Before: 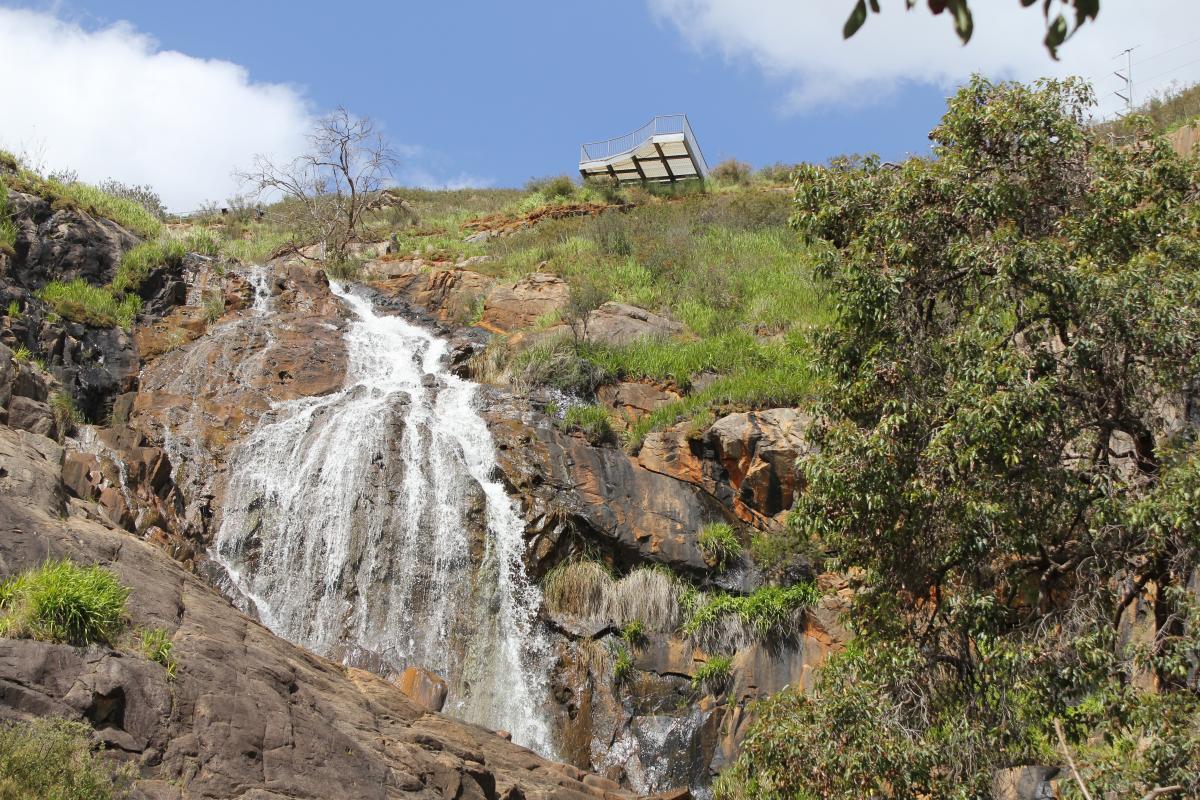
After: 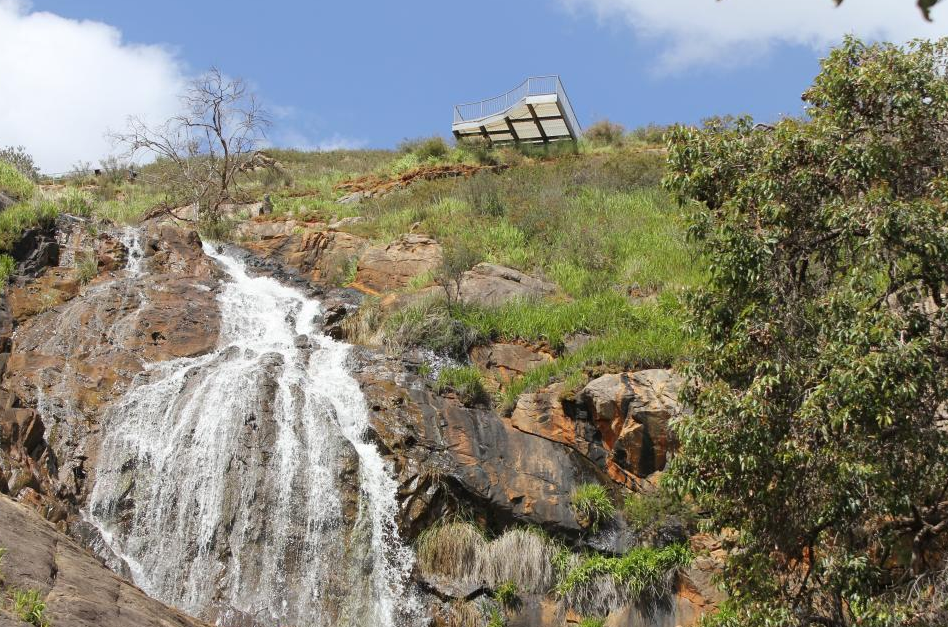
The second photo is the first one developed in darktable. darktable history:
crop and rotate: left 10.628%, top 5.117%, right 10.319%, bottom 16.464%
